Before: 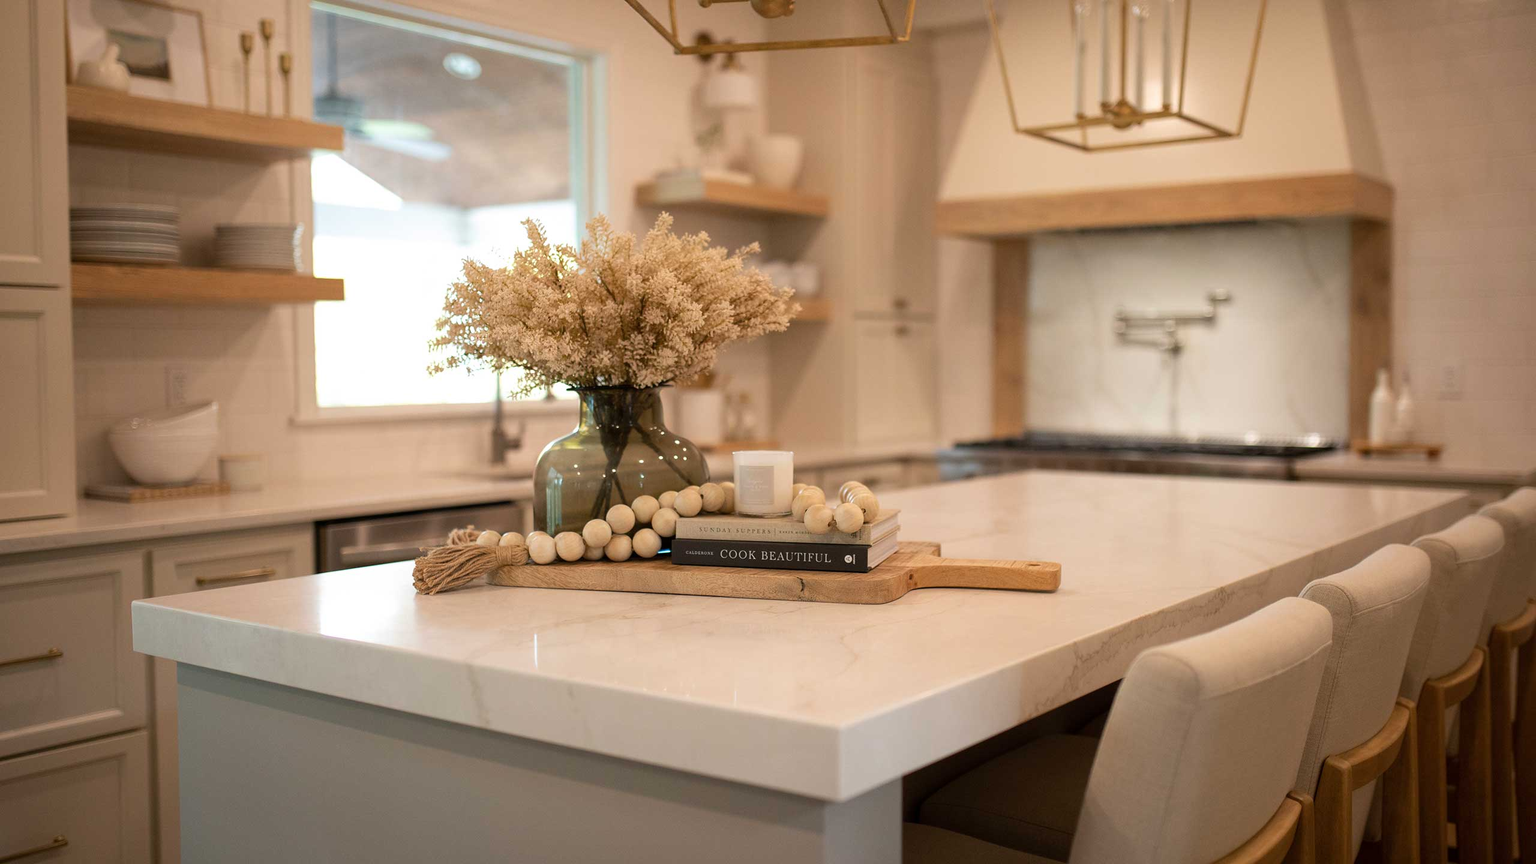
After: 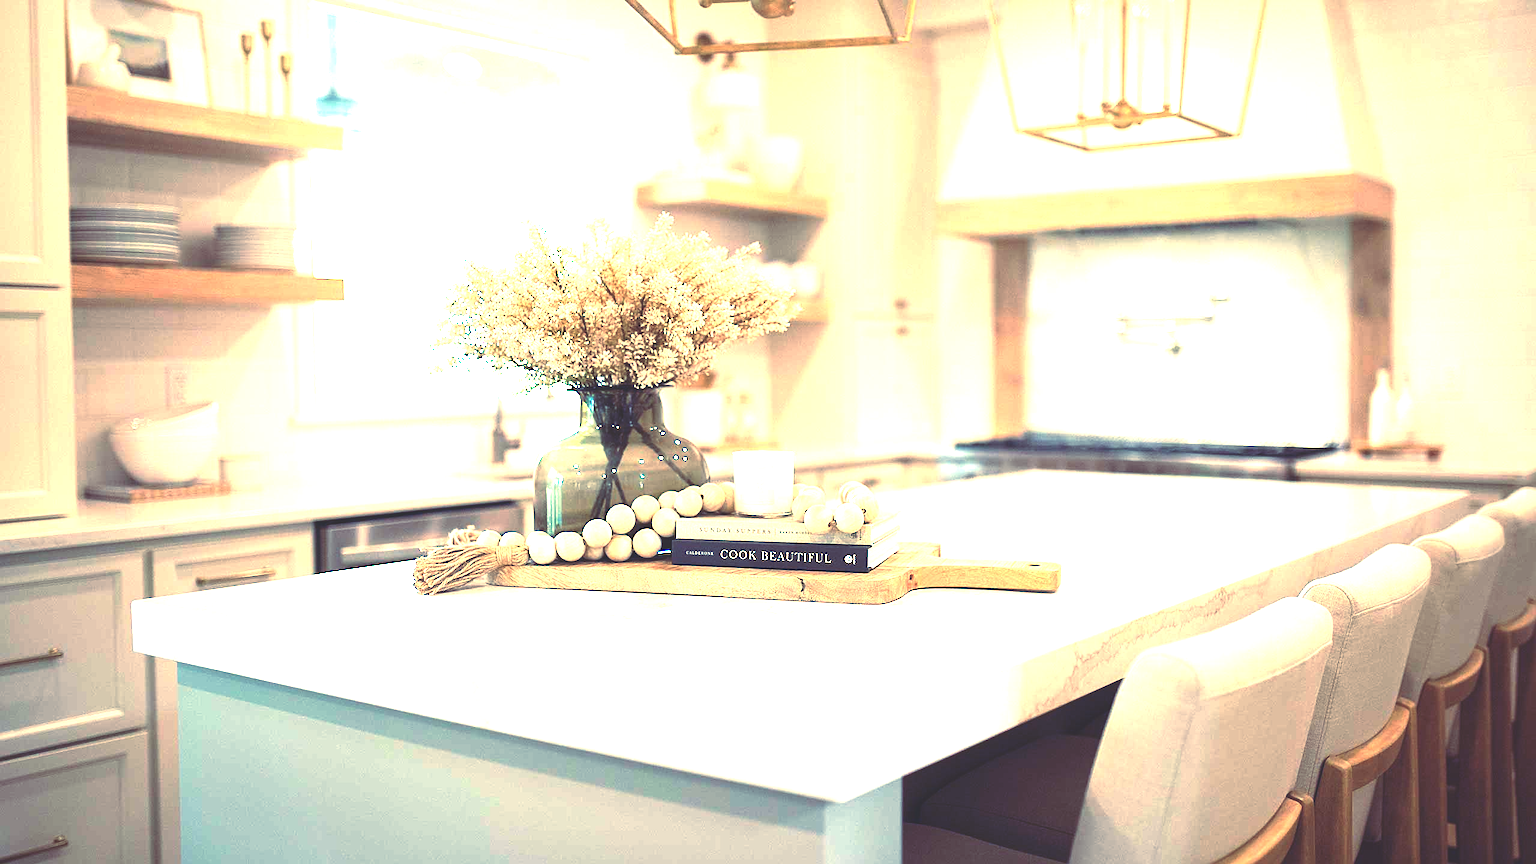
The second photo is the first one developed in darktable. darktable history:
exposure: black level correction 0, exposure 2.138 EV, compensate exposure bias true, compensate highlight preservation false
rgb curve: curves: ch0 [(0, 0.186) (0.314, 0.284) (0.576, 0.466) (0.805, 0.691) (0.936, 0.886)]; ch1 [(0, 0.186) (0.314, 0.284) (0.581, 0.534) (0.771, 0.746) (0.936, 0.958)]; ch2 [(0, 0.216) (0.275, 0.39) (1, 1)], mode RGB, independent channels, compensate middle gray true, preserve colors none
sharpen: on, module defaults
